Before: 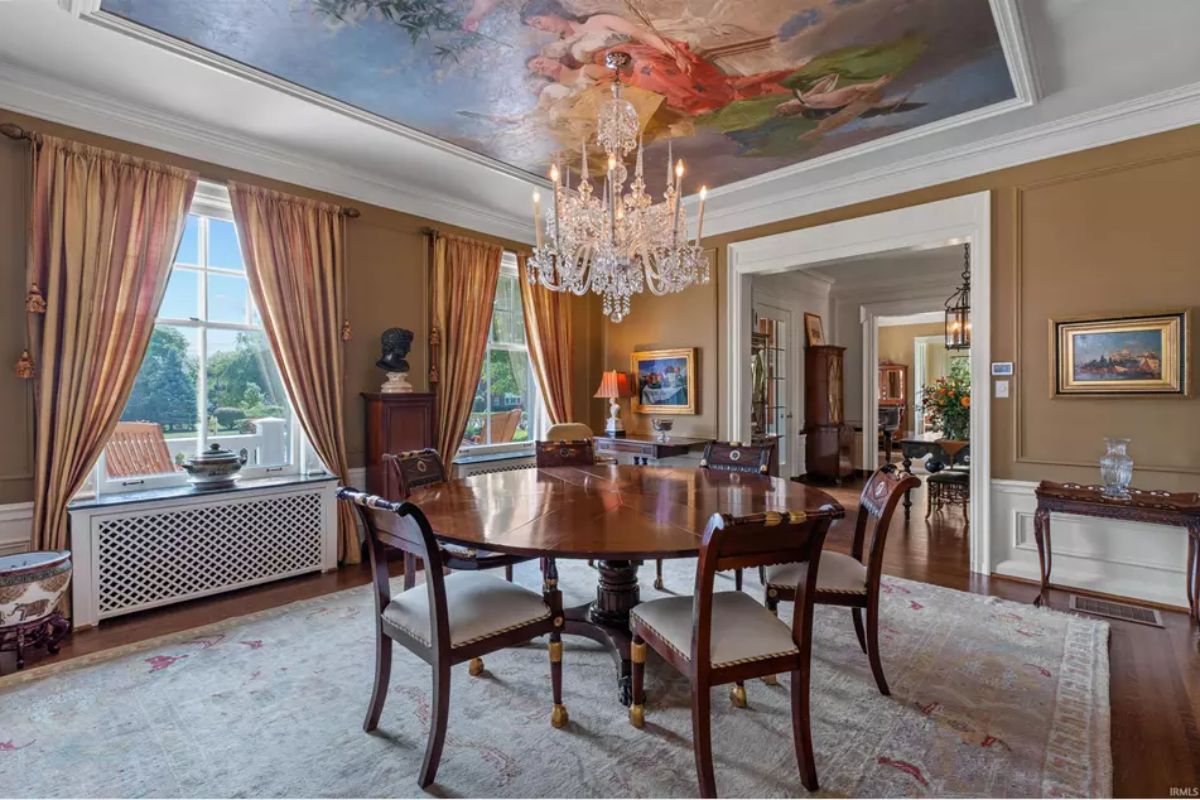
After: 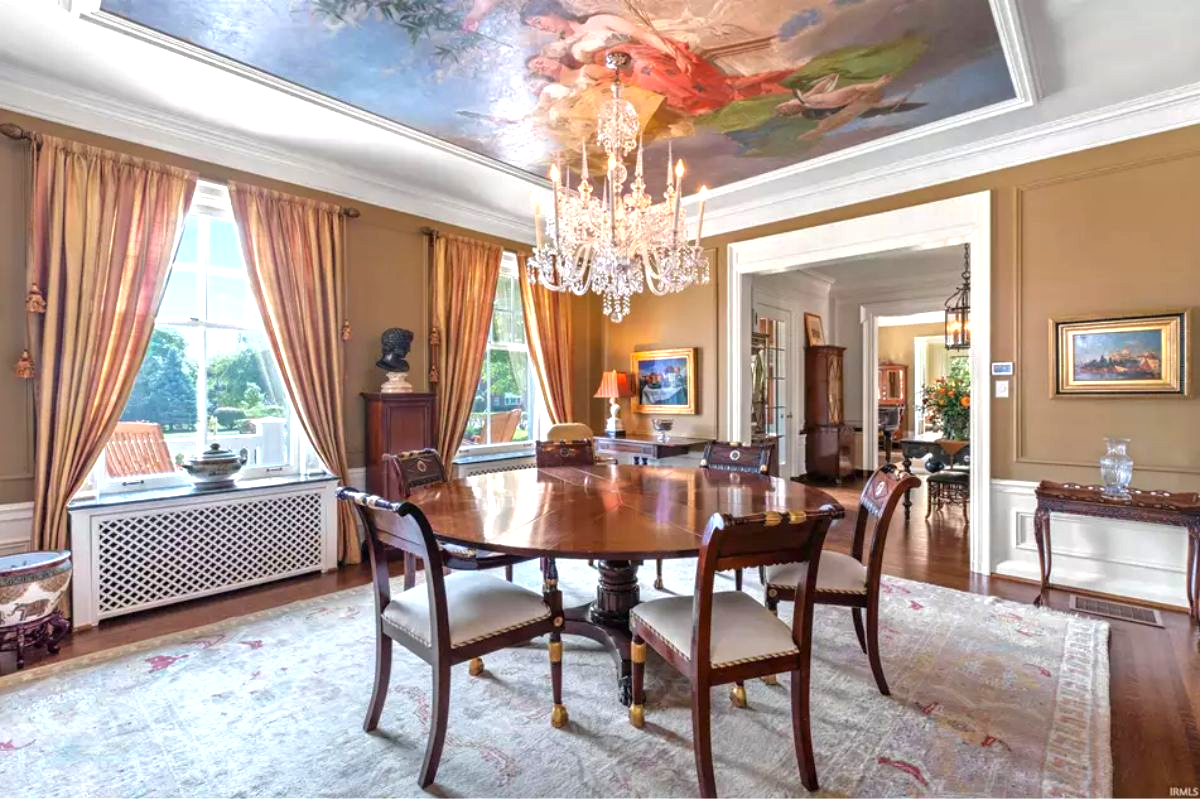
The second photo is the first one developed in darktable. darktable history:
exposure: black level correction 0, exposure 1.1 EV, compensate exposure bias true, compensate highlight preservation false
shadows and highlights: shadows -20.34, white point adjustment -1.96, highlights -34.91
